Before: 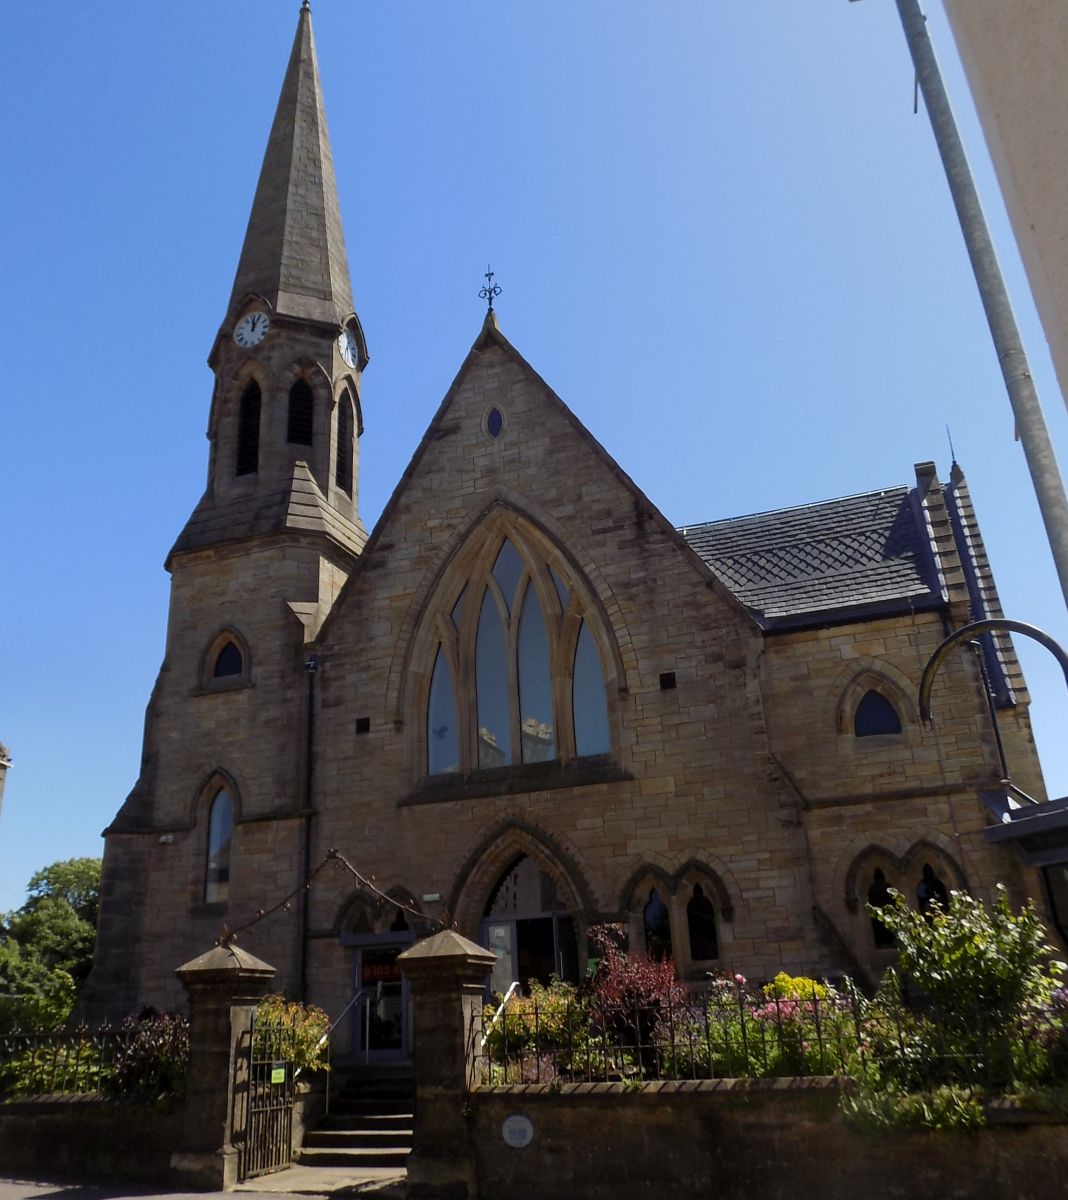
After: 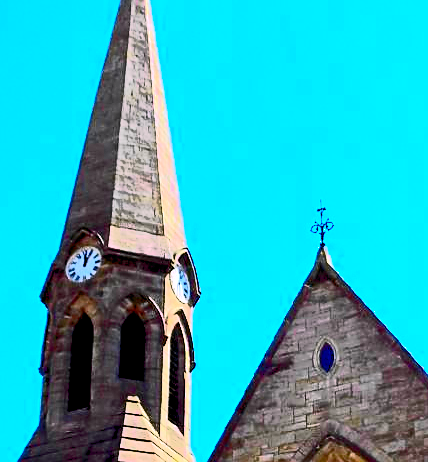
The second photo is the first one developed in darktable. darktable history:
color balance rgb: power › hue 329.59°, highlights gain › chroma 1.464%, highlights gain › hue 308.43°, linear chroma grading › shadows 31.927%, linear chroma grading › global chroma -2.437%, linear chroma grading › mid-tones 3.904%, perceptual saturation grading › global saturation 33.258%, perceptual brilliance grading › global brilliance 15.333%, perceptual brilliance grading › shadows -35.694%, global vibrance 15.19%
shadows and highlights: shadows 40.2, highlights -59.99
exposure: black level correction 0.009, exposure 1.418 EV, compensate highlight preservation false
contrast brightness saturation: contrast 0.616, brightness 0.328, saturation 0.142
crop: left 15.747%, top 5.449%, right 44.102%, bottom 56.048%
sharpen: on, module defaults
tone curve: curves: ch0 [(0, 0) (0.058, 0.037) (0.214, 0.183) (0.304, 0.288) (0.561, 0.554) (0.687, 0.677) (0.768, 0.768) (0.858, 0.861) (0.987, 0.945)]; ch1 [(0, 0) (0.172, 0.123) (0.312, 0.296) (0.432, 0.448) (0.471, 0.469) (0.502, 0.5) (0.521, 0.505) (0.565, 0.569) (0.663, 0.663) (0.703, 0.721) (0.857, 0.917) (1, 1)]; ch2 [(0, 0) (0.411, 0.424) (0.485, 0.497) (0.502, 0.5) (0.517, 0.511) (0.556, 0.551) (0.626, 0.594) (0.709, 0.661) (1, 1)], color space Lab, independent channels, preserve colors none
